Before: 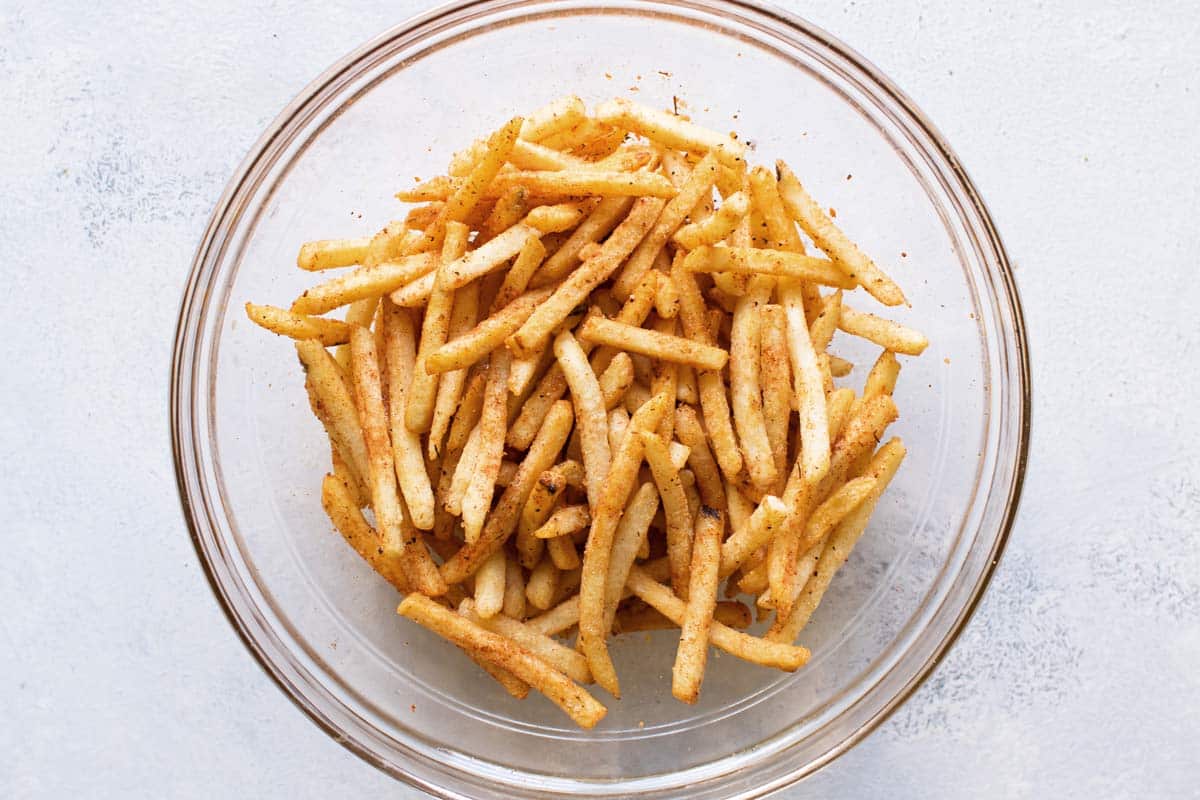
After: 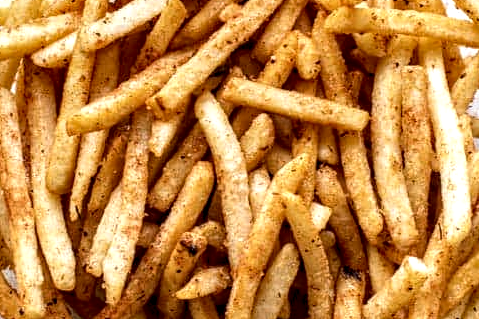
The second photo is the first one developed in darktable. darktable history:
crop: left 30%, top 30%, right 30%, bottom 30%
local contrast: highlights 19%, detail 186%
